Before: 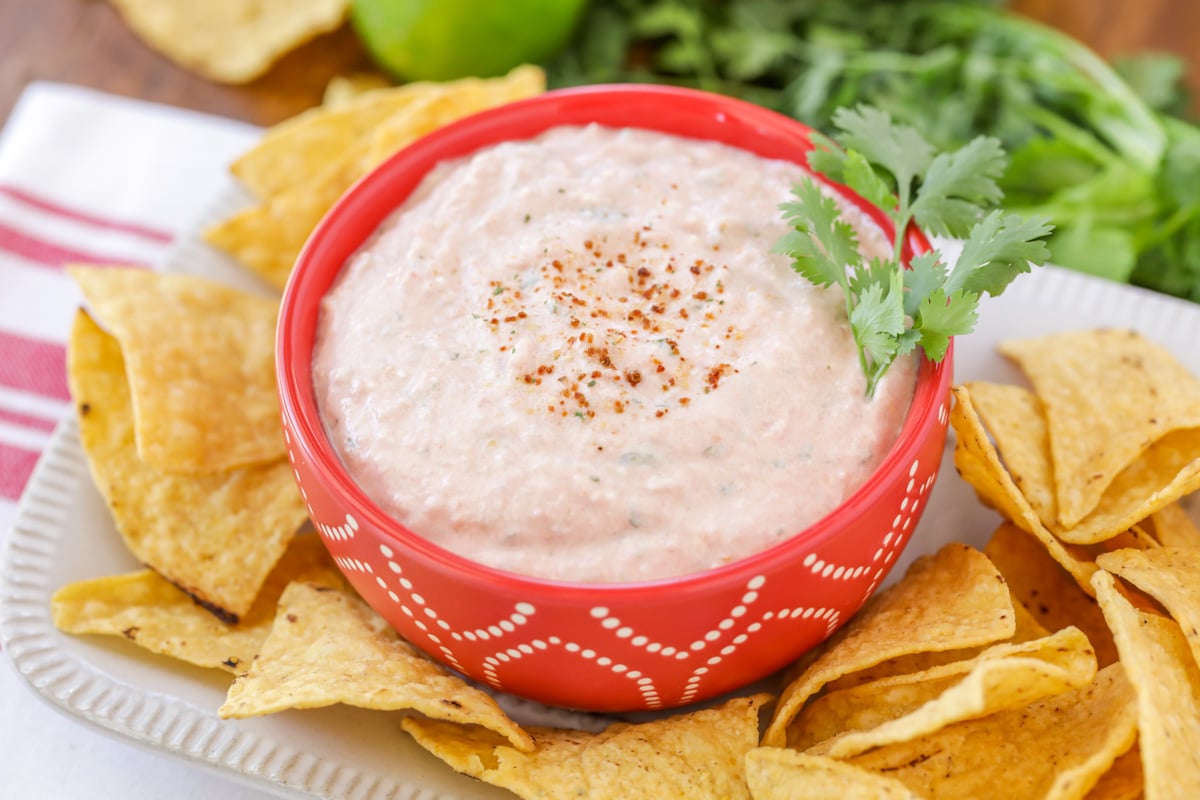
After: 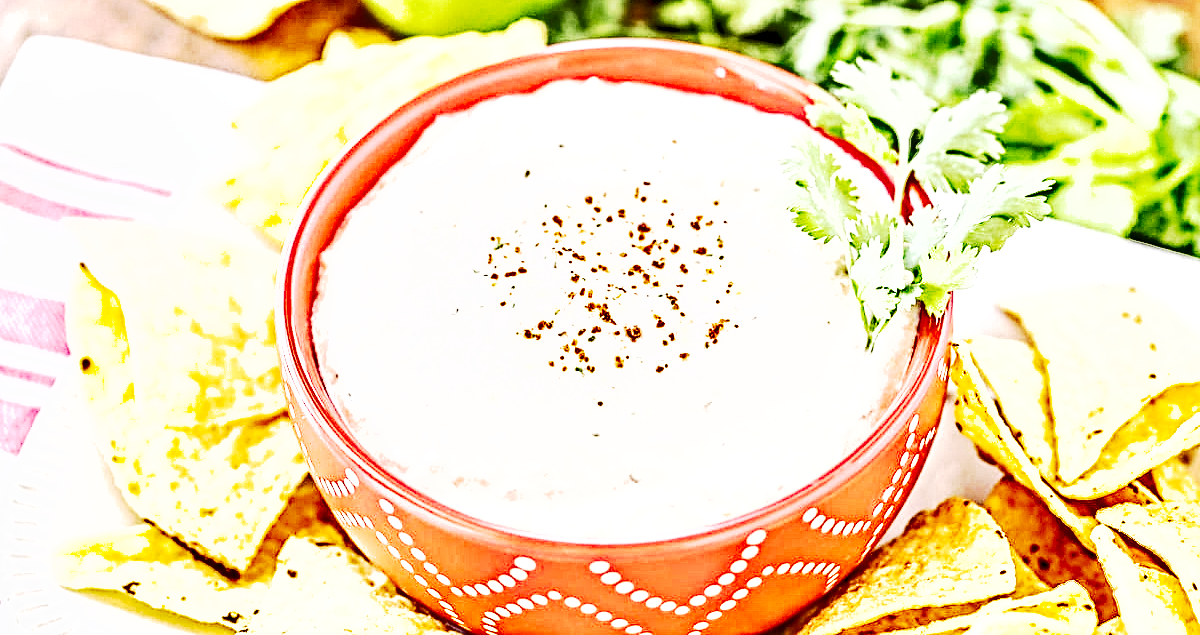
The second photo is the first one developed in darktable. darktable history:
shadows and highlights: low approximation 0.01, soften with gaussian
base curve: curves: ch0 [(0, 0) (0.088, 0.125) (0.176, 0.251) (0.354, 0.501) (0.613, 0.749) (1, 0.877)], preserve colors none
crop and rotate: top 5.648%, bottom 14.895%
exposure: black level correction 0, exposure 1.29 EV, compensate exposure bias true, compensate highlight preservation false
contrast equalizer: y [[0.406, 0.494, 0.589, 0.753, 0.877, 0.999], [0.5 ×6], [0.5 ×6], [0 ×6], [0 ×6]]
tone equalizer: -8 EV -0.716 EV, -7 EV -0.709 EV, -6 EV -0.621 EV, -5 EV -0.38 EV, -3 EV 0.367 EV, -2 EV 0.6 EV, -1 EV 0.686 EV, +0 EV 0.763 EV
